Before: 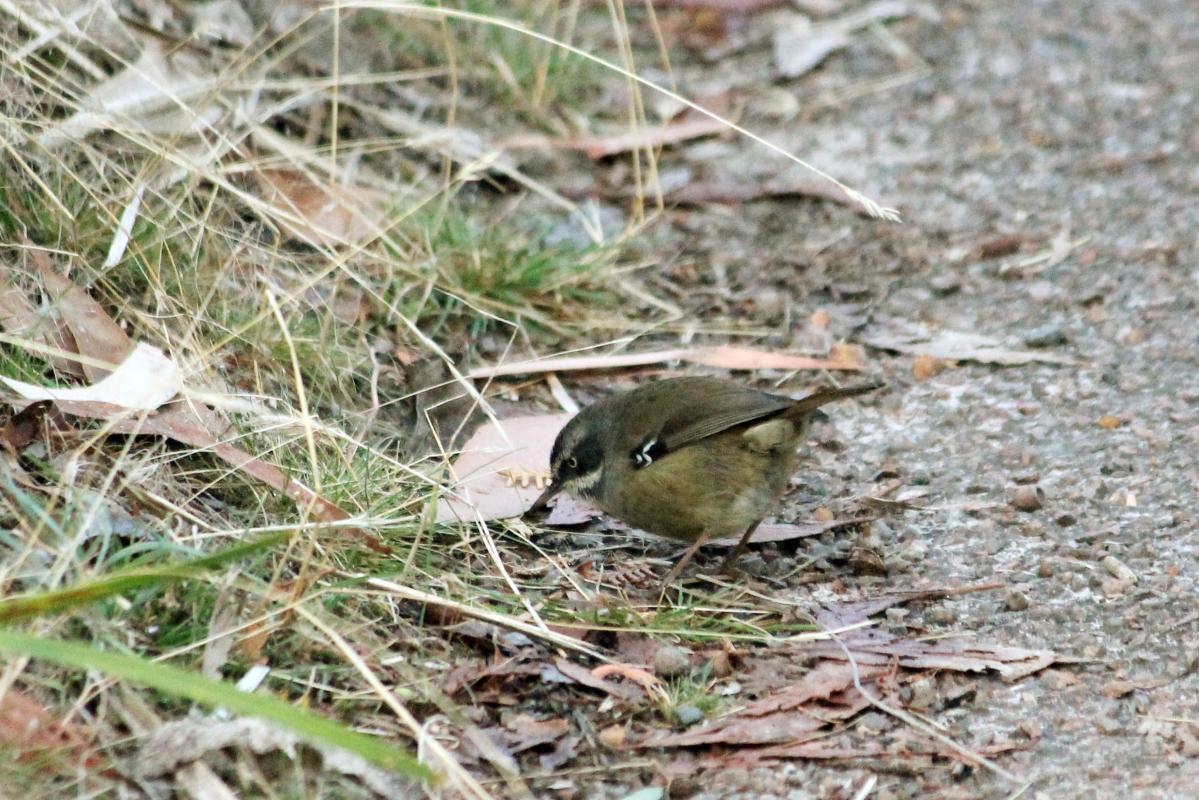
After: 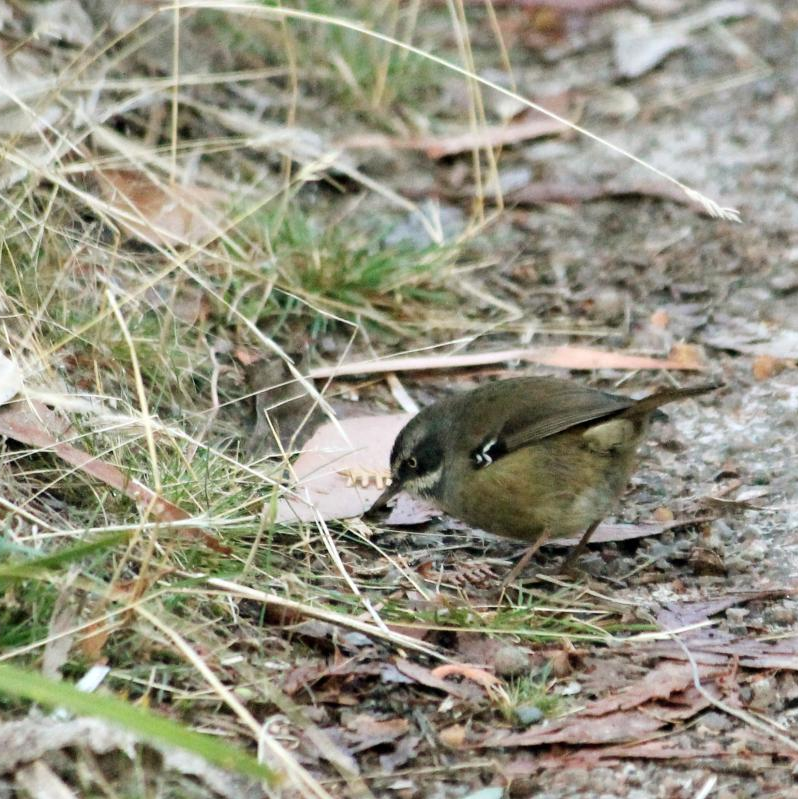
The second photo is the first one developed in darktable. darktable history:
crop and rotate: left 13.373%, right 20.001%
